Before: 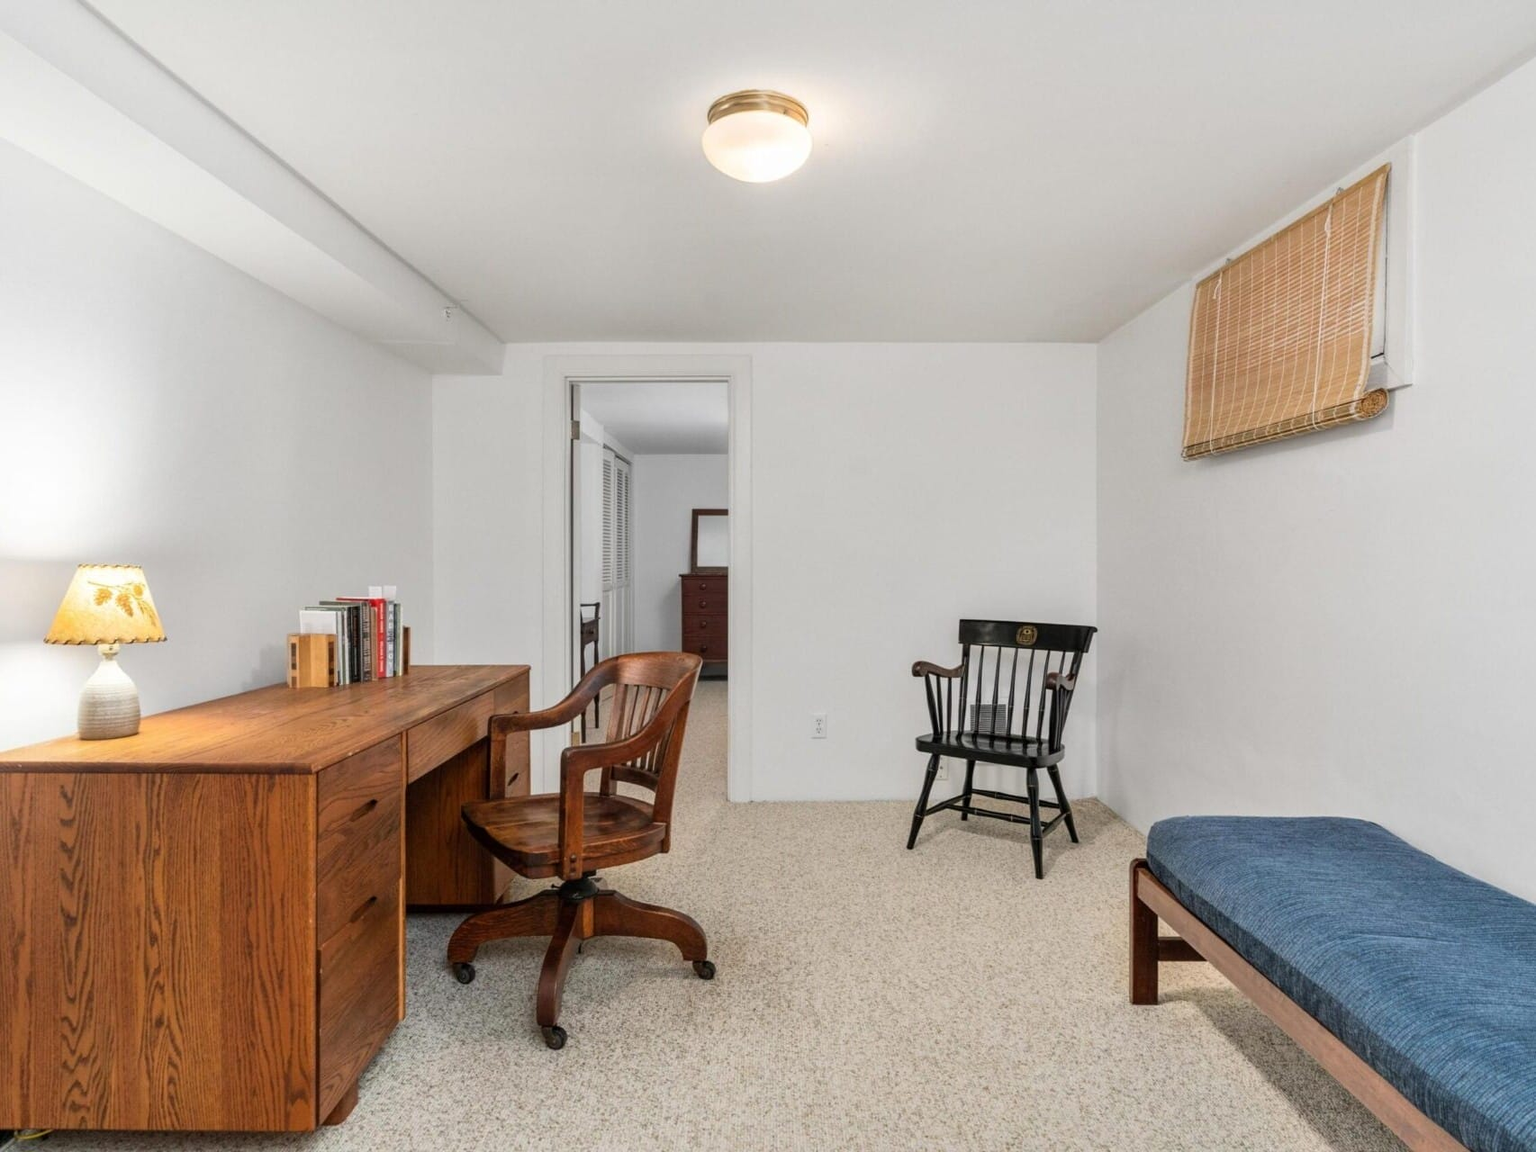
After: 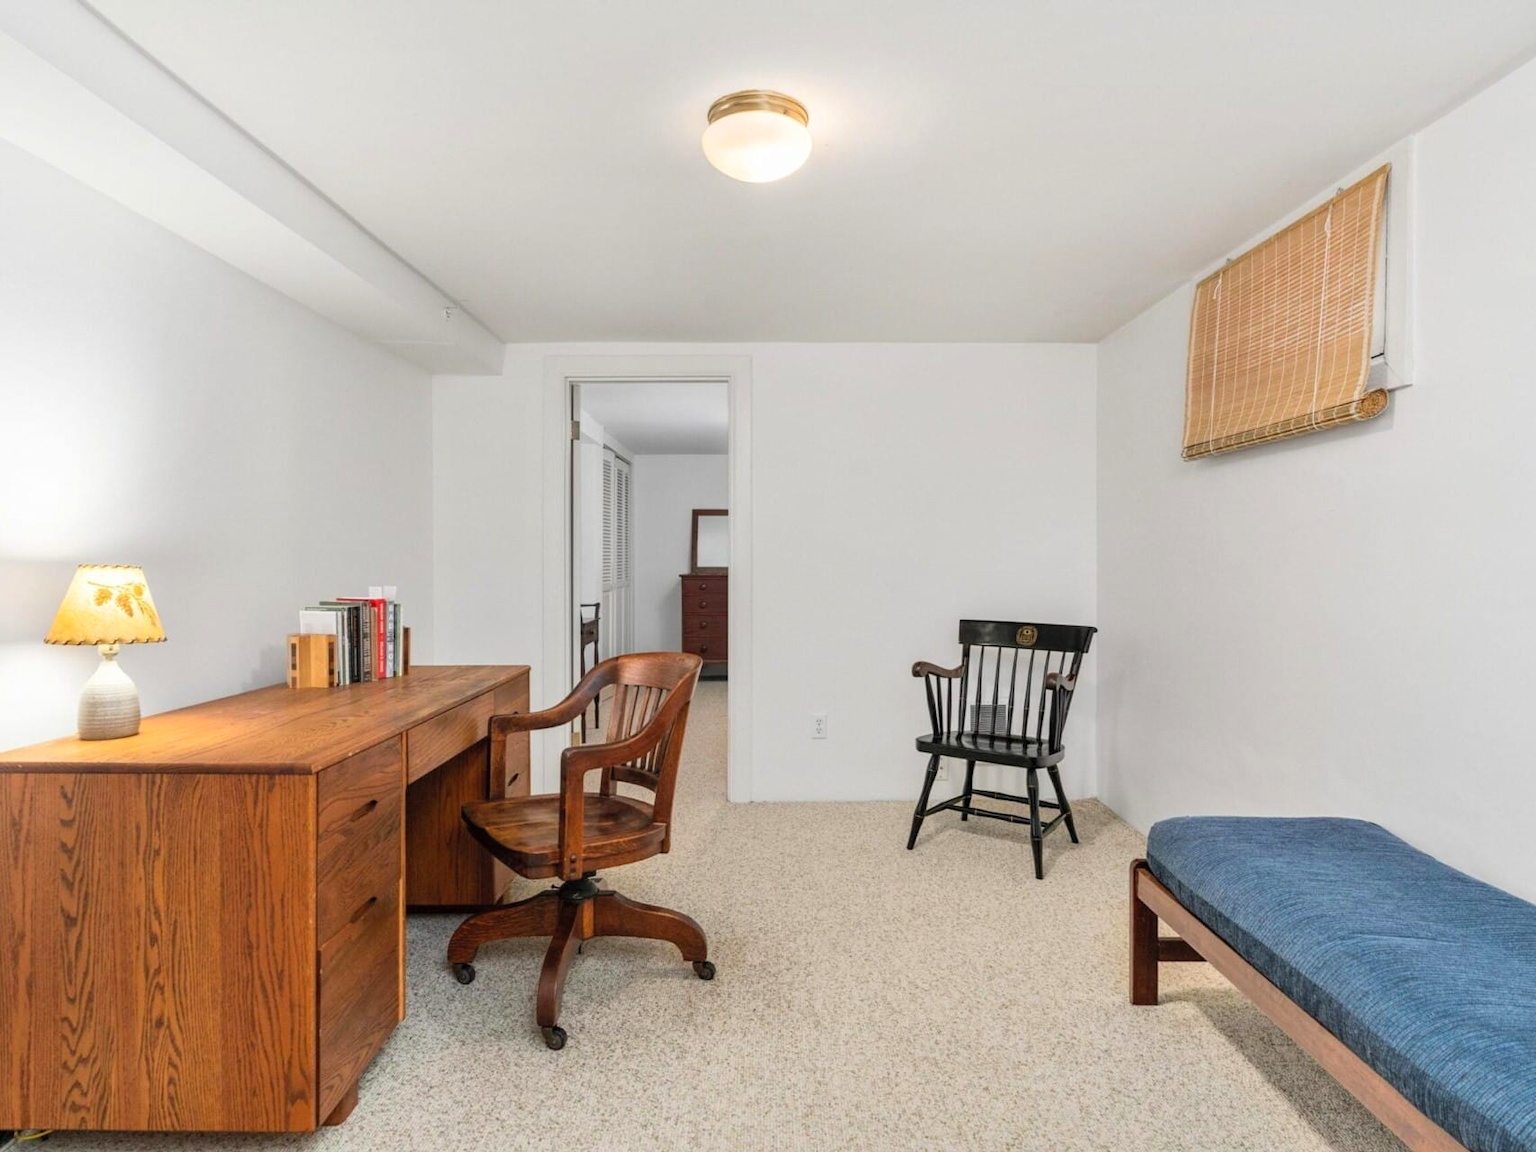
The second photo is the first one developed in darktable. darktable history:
contrast brightness saturation: contrast 0.025, brightness 0.069, saturation 0.126
